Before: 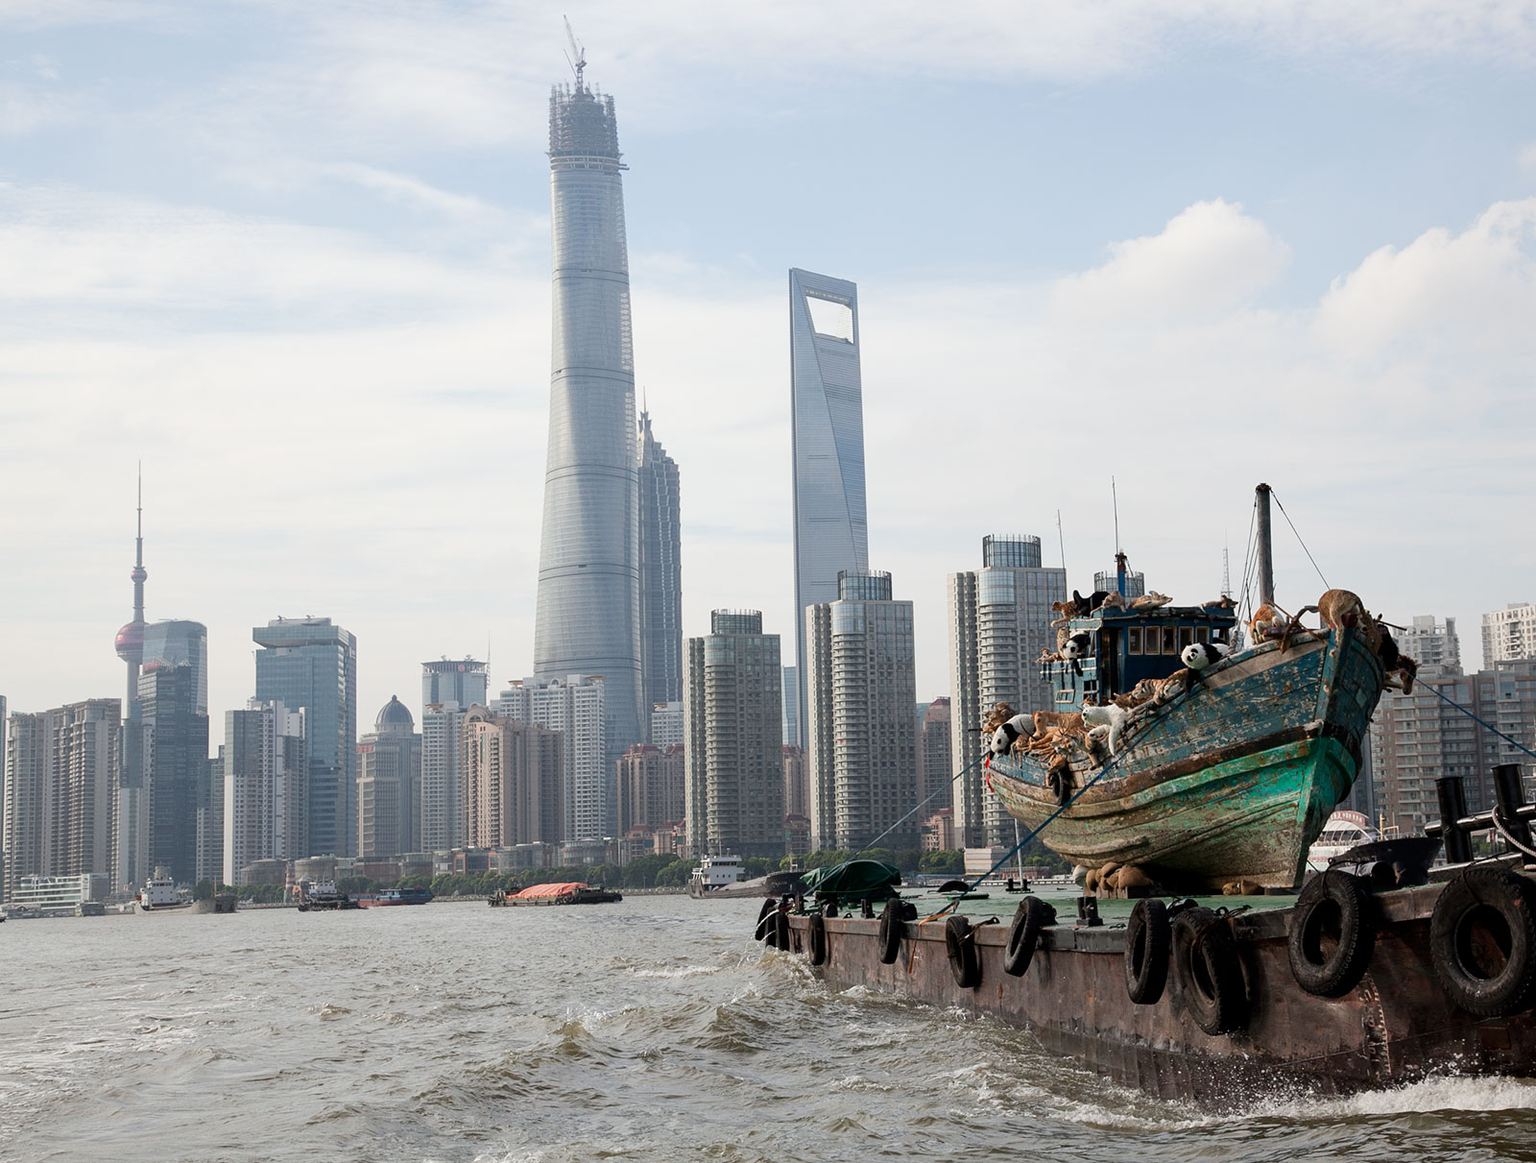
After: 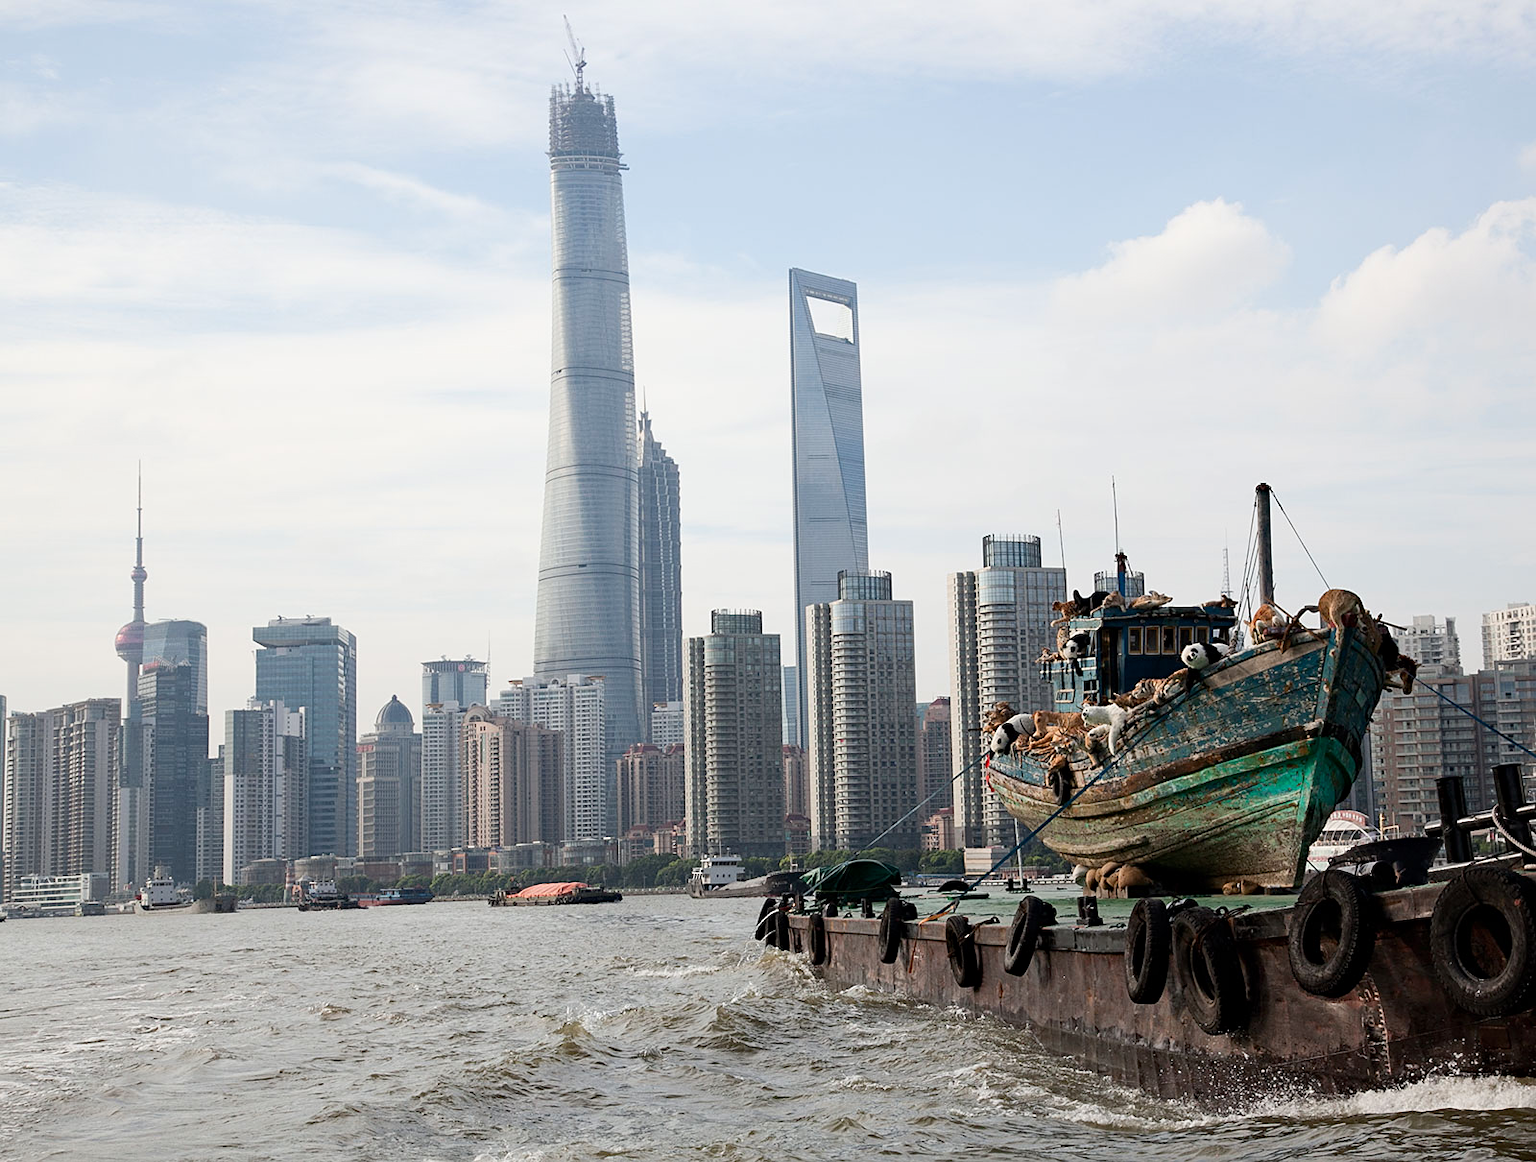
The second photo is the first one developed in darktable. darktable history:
contrast brightness saturation: contrast 0.104, brightness 0.022, saturation 0.021
sharpen: amount 0.216
haze removal: adaptive false
